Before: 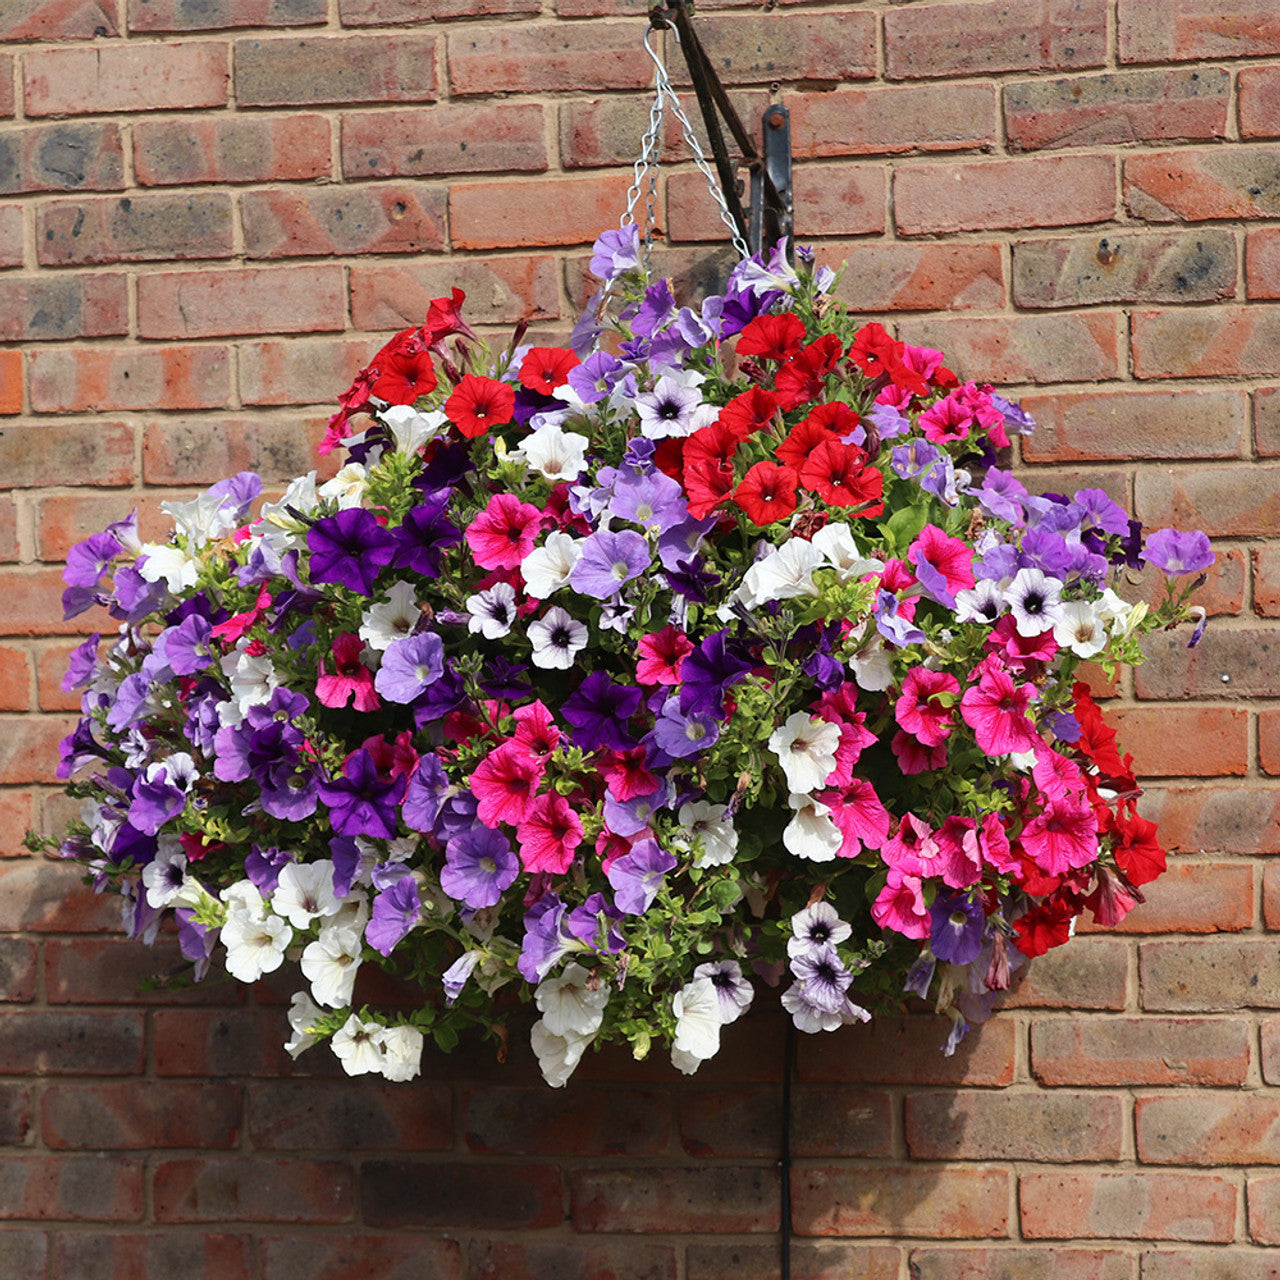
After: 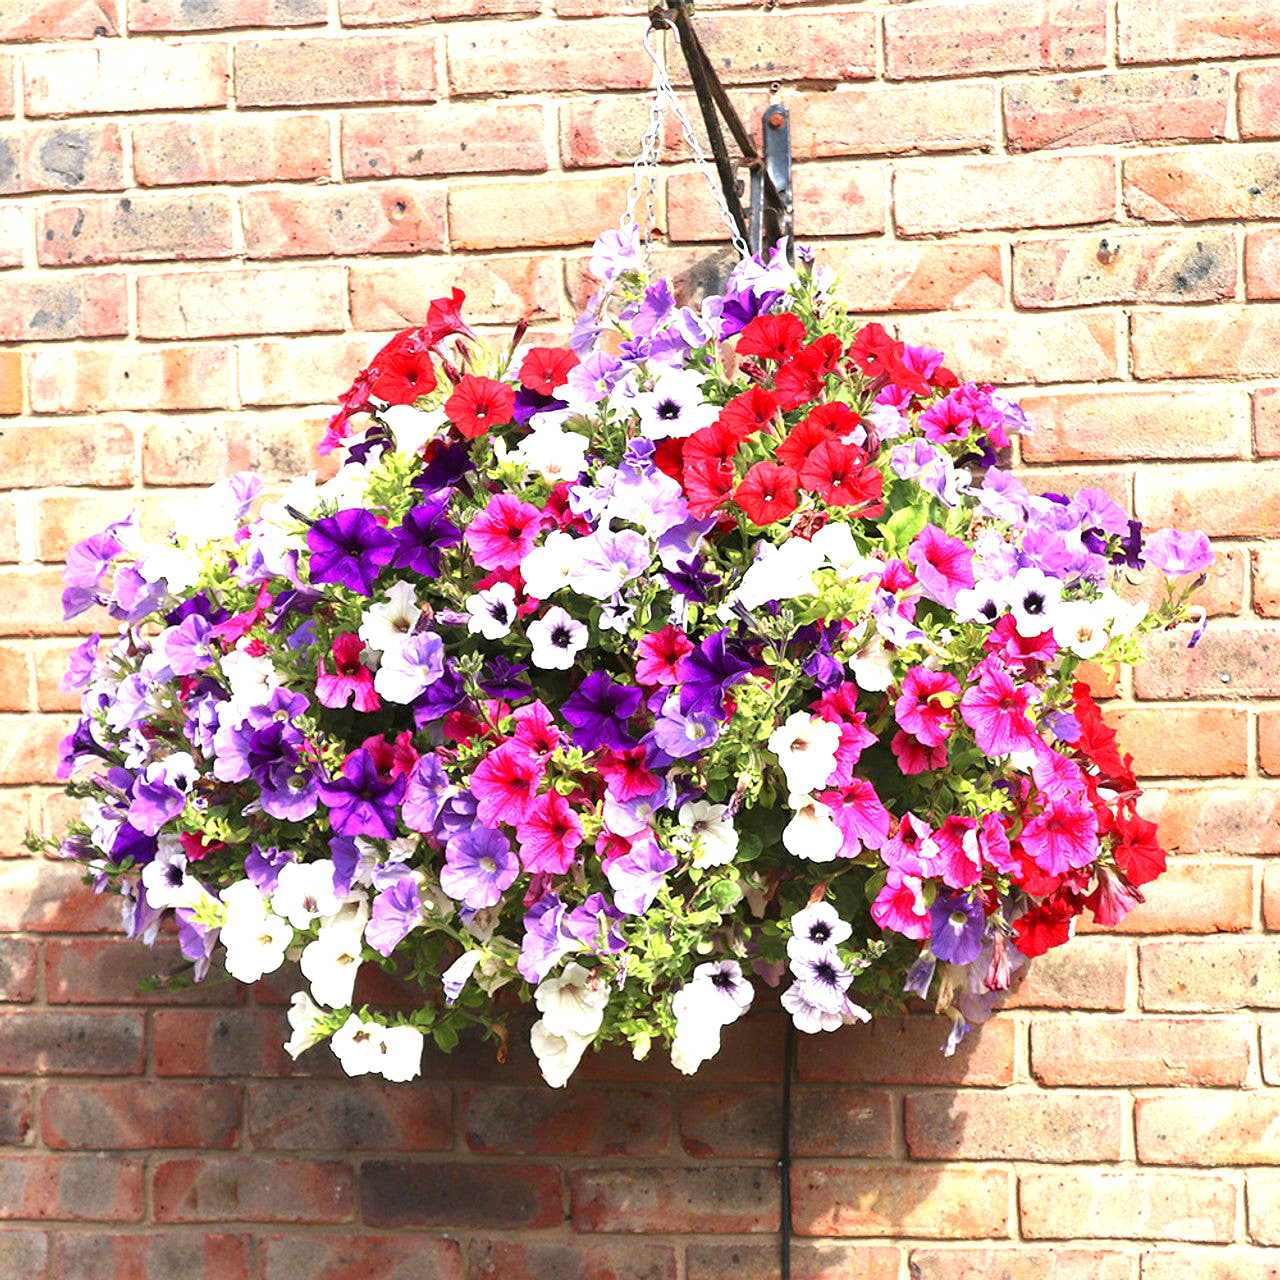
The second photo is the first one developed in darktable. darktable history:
exposure: black level correction 0.001, exposure 1.84 EV, compensate highlight preservation false
